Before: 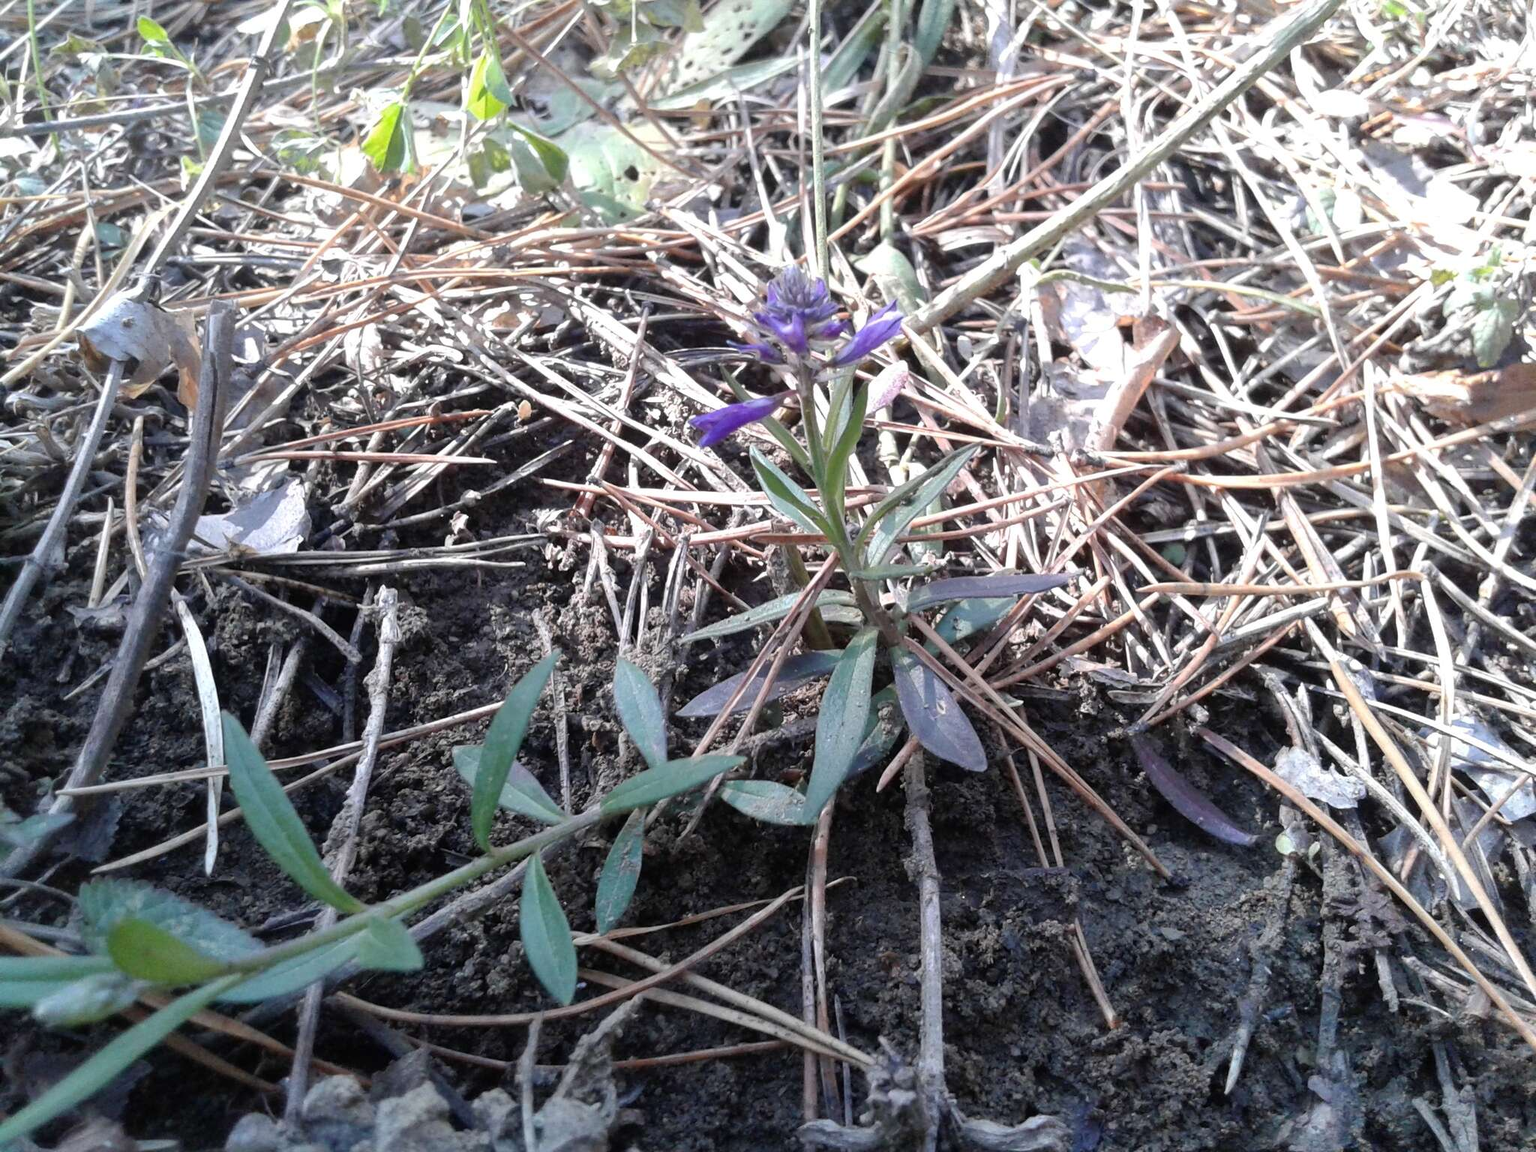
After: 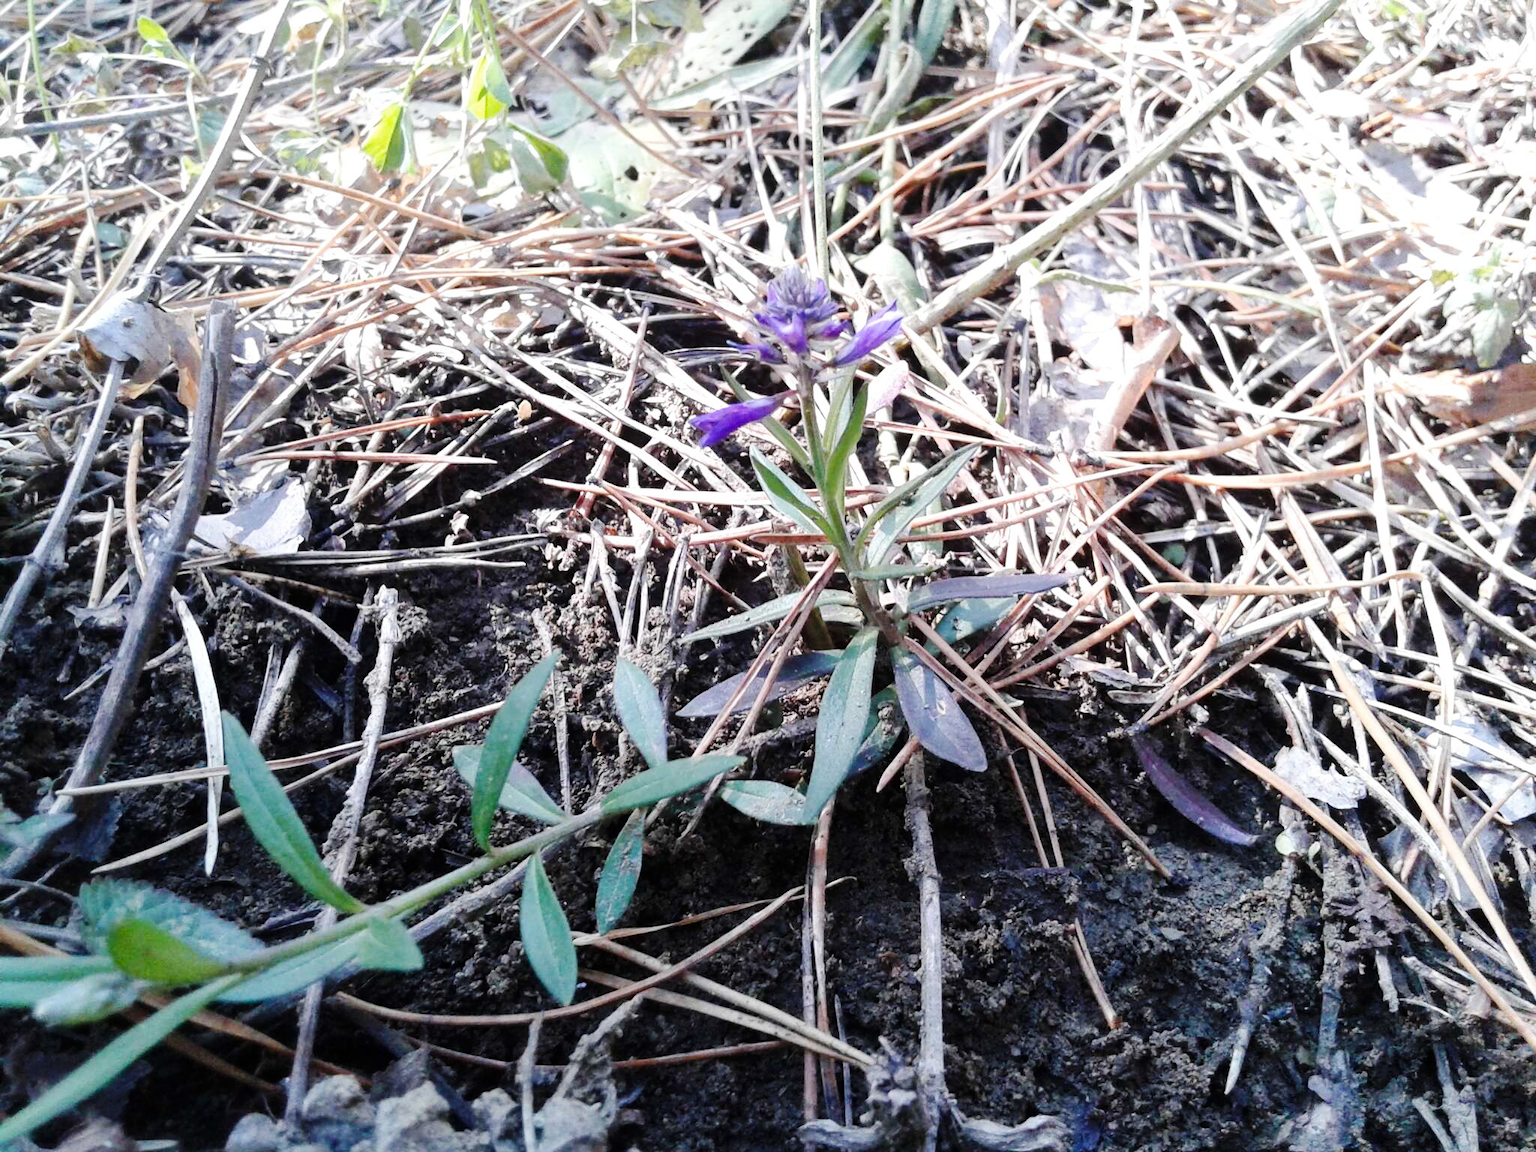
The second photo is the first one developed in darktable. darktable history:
base curve: curves: ch0 [(0, 0) (0.036, 0.025) (0.121, 0.166) (0.206, 0.329) (0.605, 0.79) (1, 1)], preserve colors none
exposure: black level correction 0.001, compensate highlight preservation false
